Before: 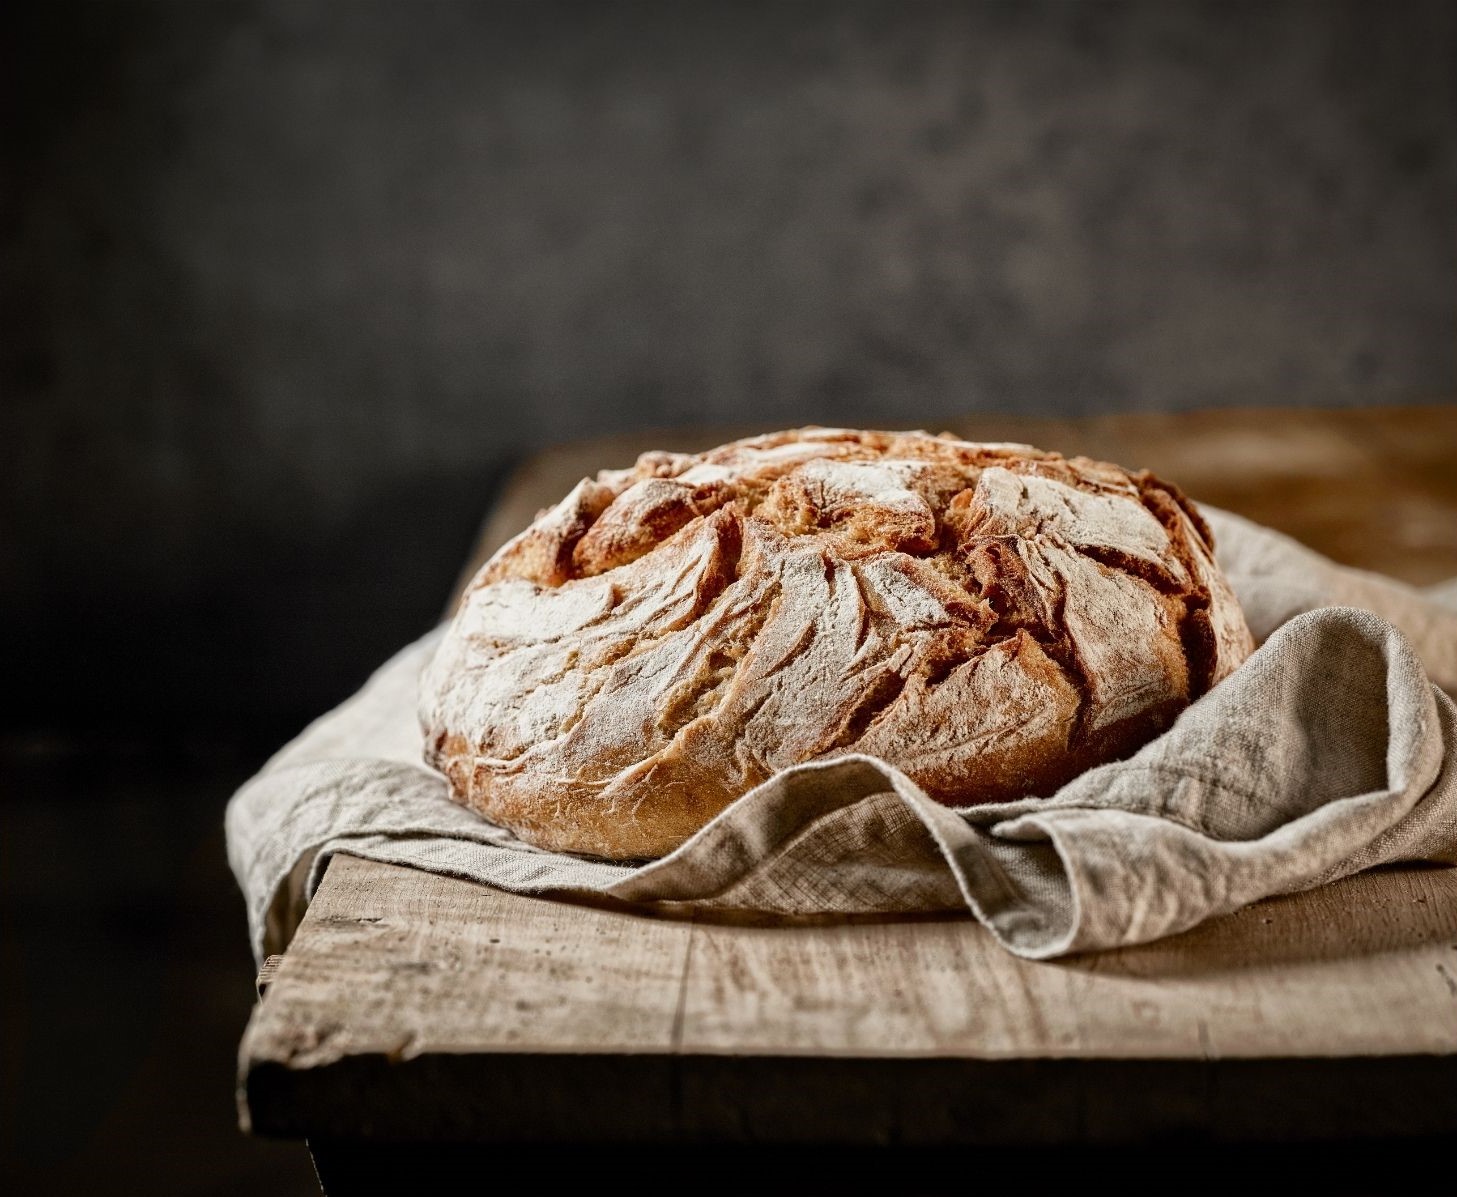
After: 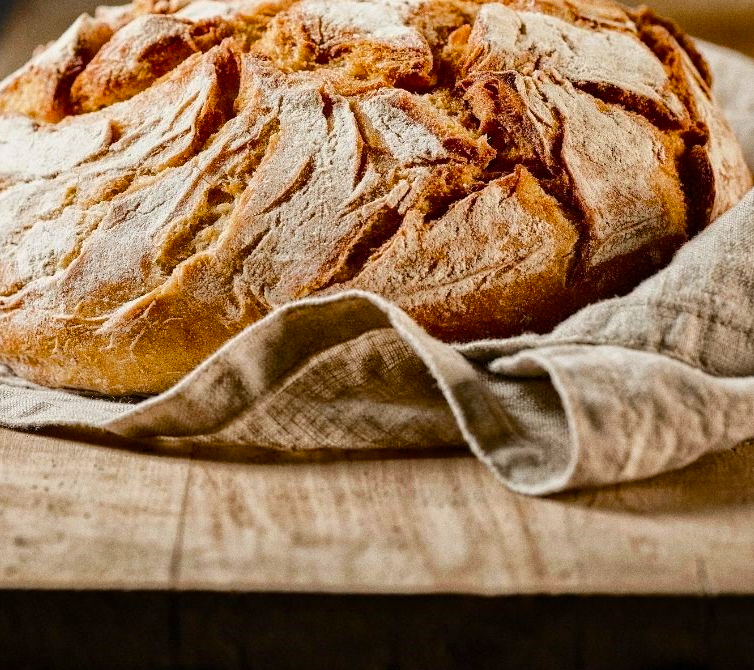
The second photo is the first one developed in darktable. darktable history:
grain: on, module defaults
crop: left 34.479%, top 38.822%, right 13.718%, bottom 5.172%
color balance rgb: perceptual saturation grading › global saturation 25%, perceptual brilliance grading › mid-tones 10%, perceptual brilliance grading › shadows 15%, global vibrance 20%
